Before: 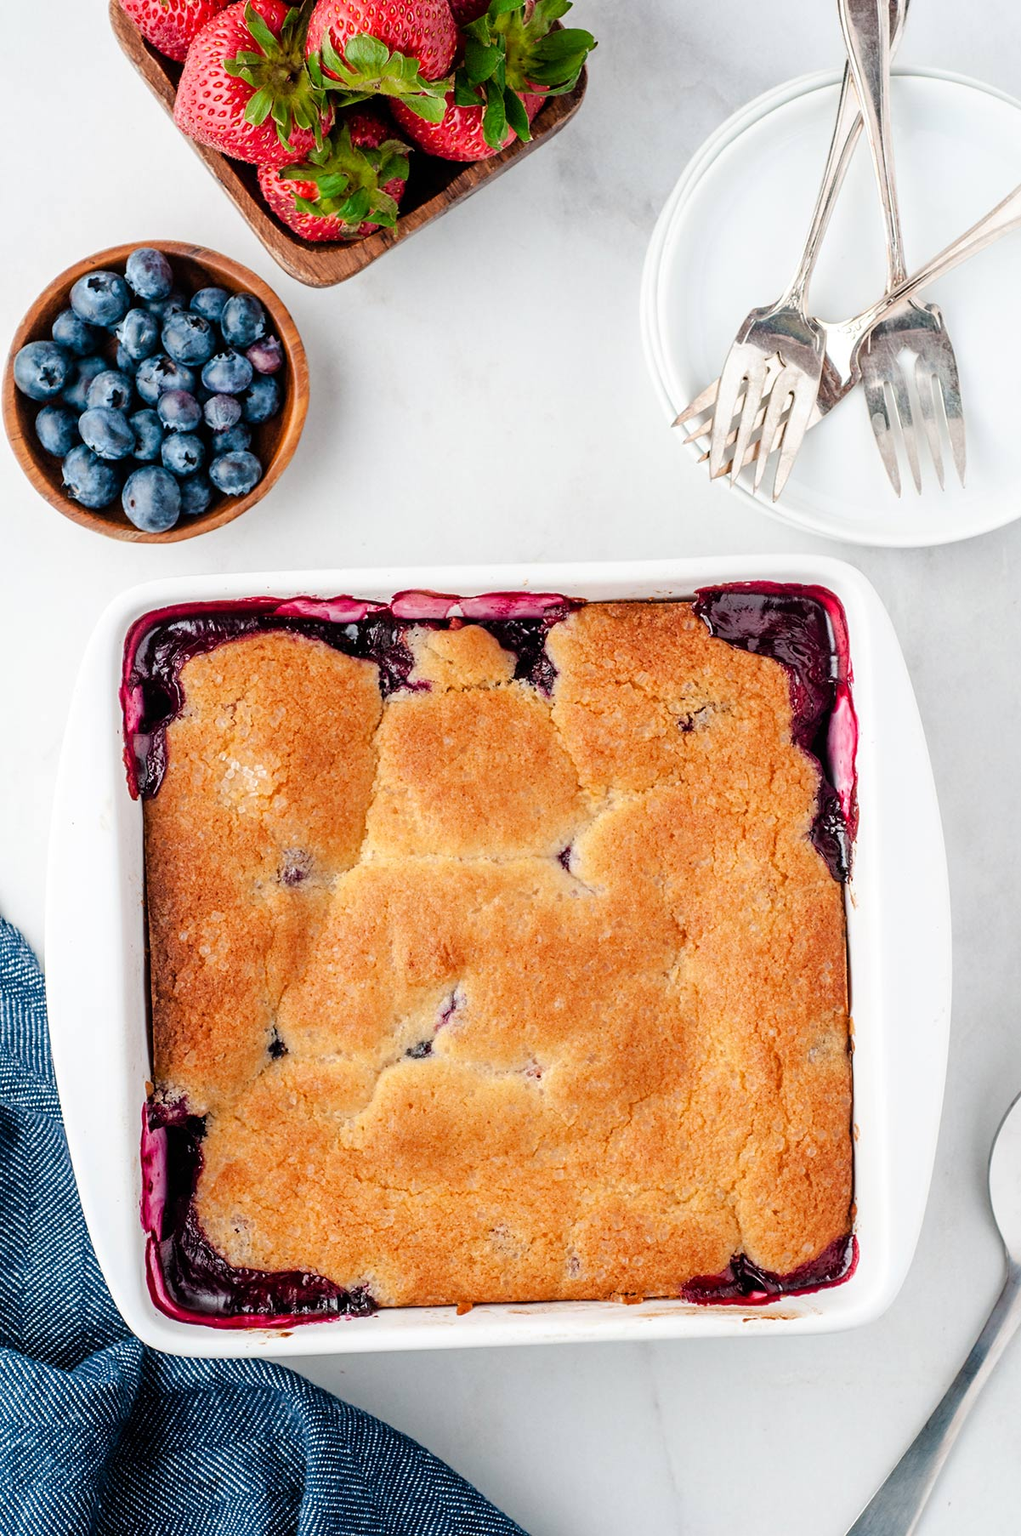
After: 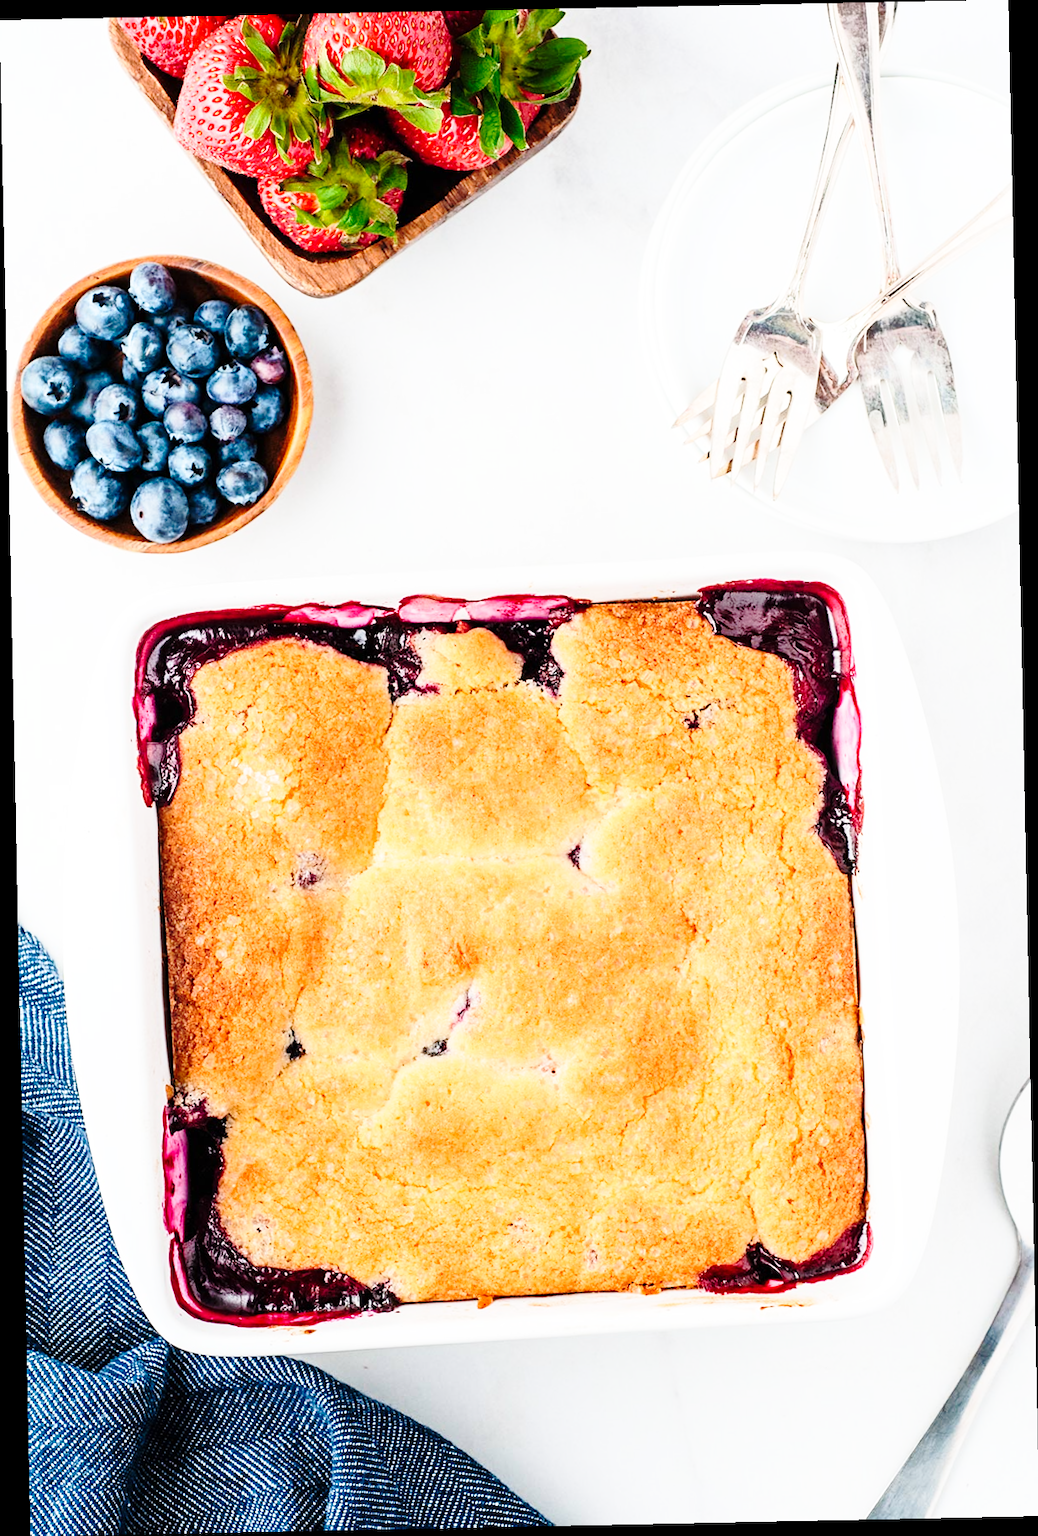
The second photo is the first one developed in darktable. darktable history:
shadows and highlights: shadows 0, highlights 40
rotate and perspective: rotation -1.17°, automatic cropping off
base curve: curves: ch0 [(0, 0) (0.028, 0.03) (0.121, 0.232) (0.46, 0.748) (0.859, 0.968) (1, 1)], preserve colors none
